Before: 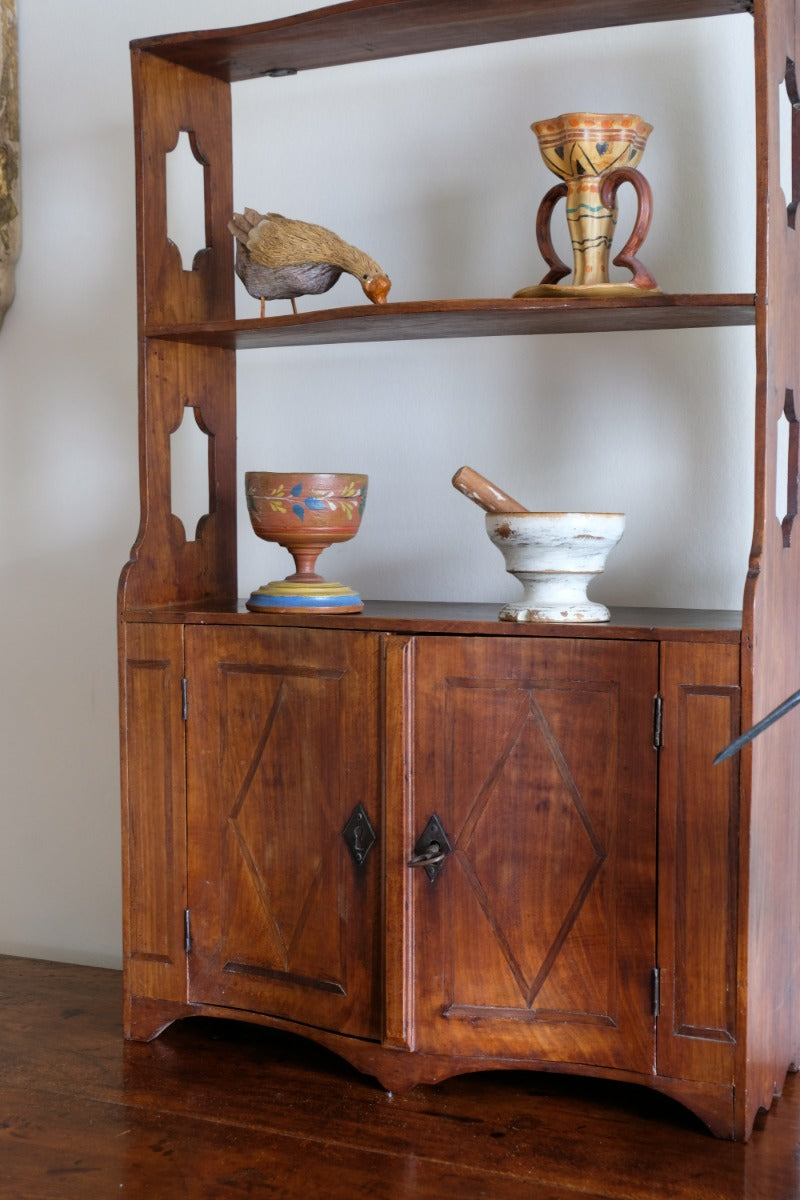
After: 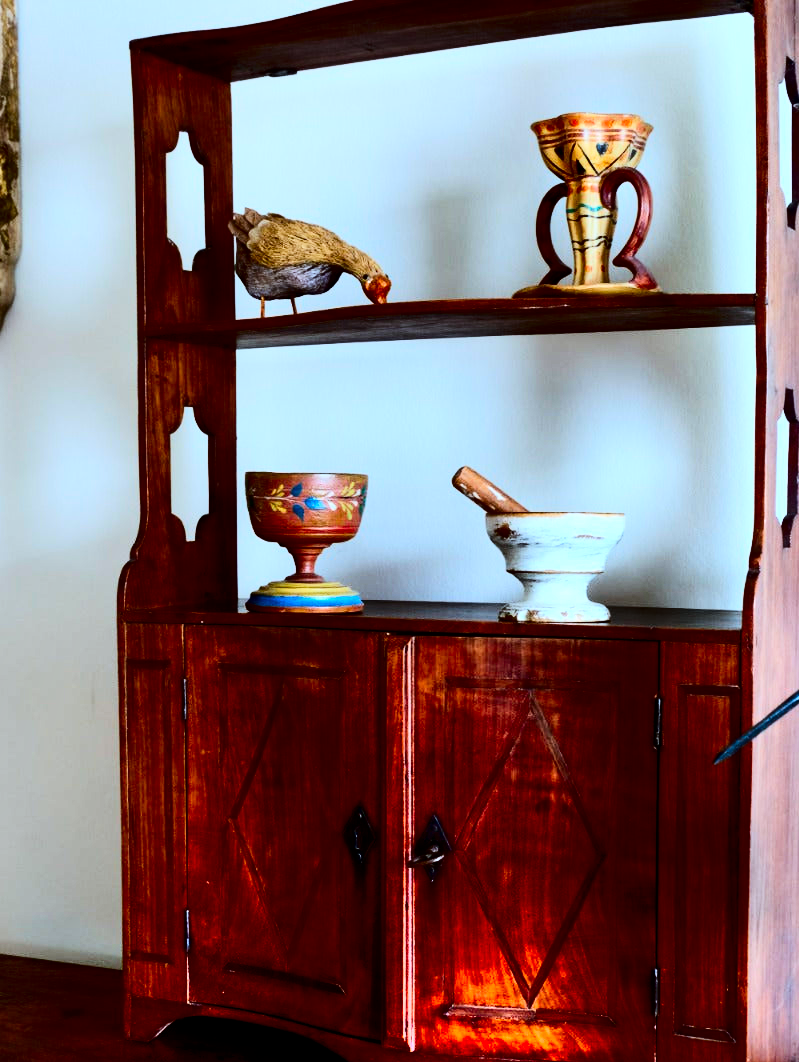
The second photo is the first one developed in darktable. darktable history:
rgb curve: curves: ch0 [(0, 0) (0.21, 0.15) (0.24, 0.21) (0.5, 0.75) (0.75, 0.96) (0.89, 0.99) (1, 1)]; ch1 [(0, 0.02) (0.21, 0.13) (0.25, 0.2) (0.5, 0.67) (0.75, 0.9) (0.89, 0.97) (1, 1)]; ch2 [(0, 0.02) (0.21, 0.13) (0.25, 0.2) (0.5, 0.67) (0.75, 0.9) (0.89, 0.97) (1, 1)], compensate middle gray true
crop and rotate: top 0%, bottom 11.49%
shadows and highlights: shadows 49, highlights -41, soften with gaussian
color correction: highlights a* -12.64, highlights b* -18.1, saturation 0.7
contrast brightness saturation: brightness -1, saturation 1
